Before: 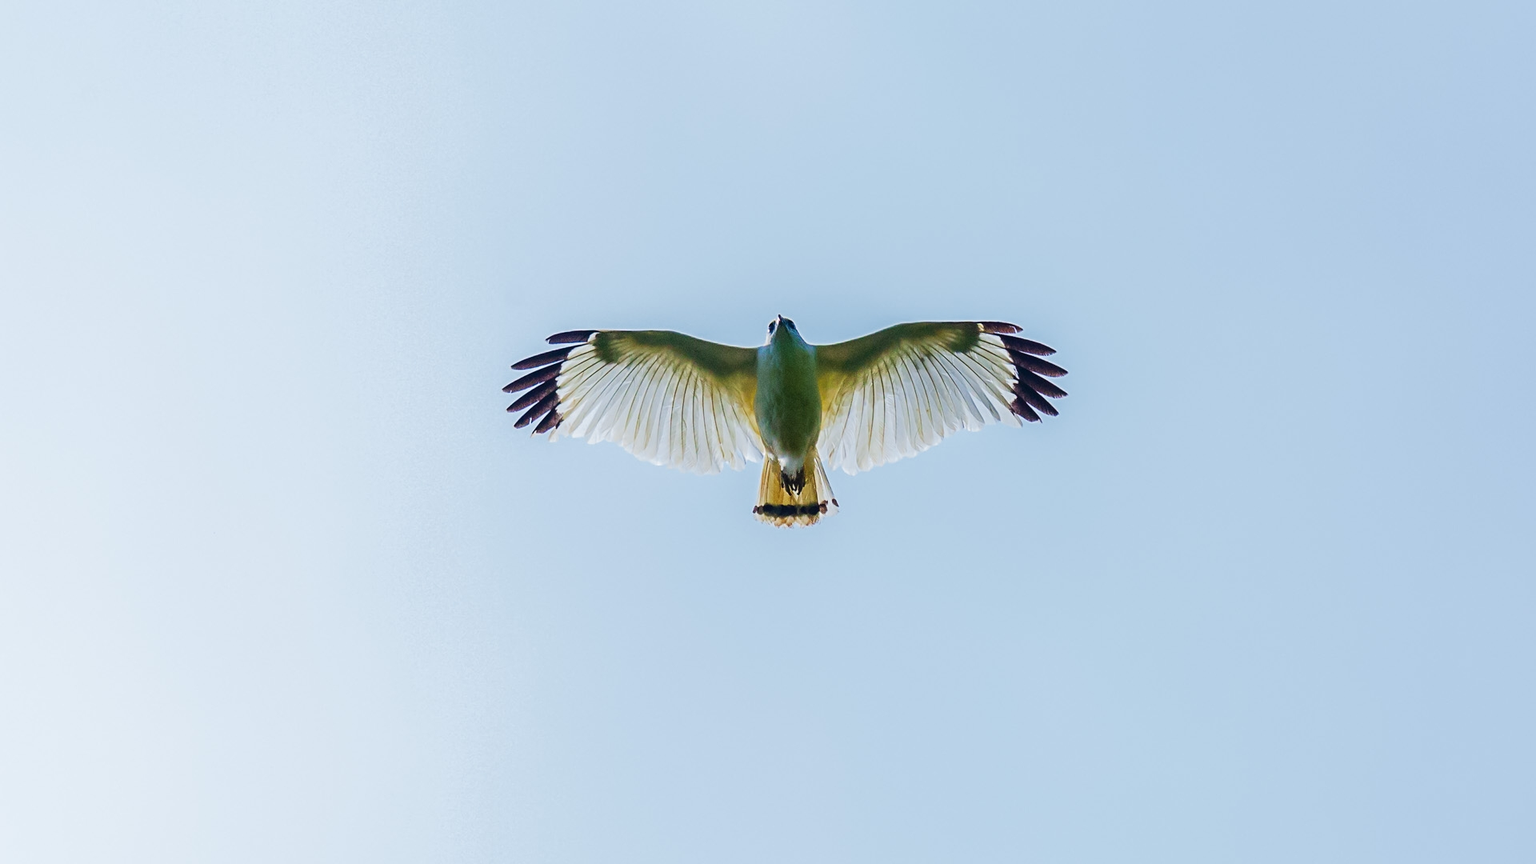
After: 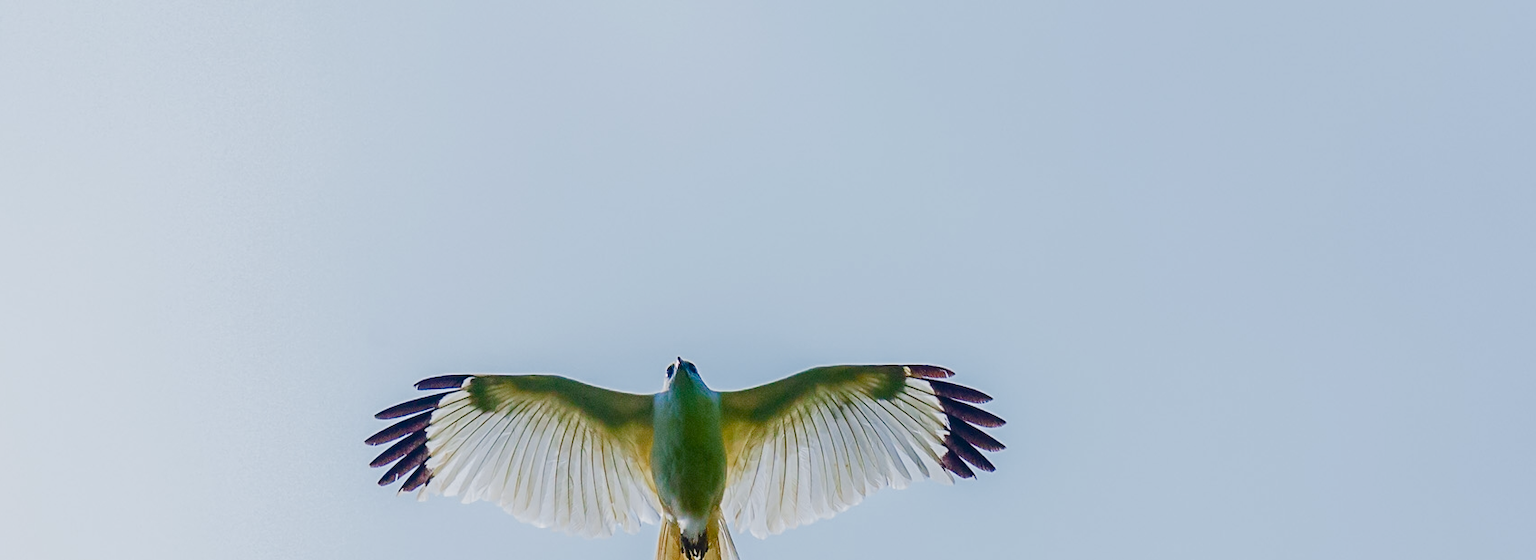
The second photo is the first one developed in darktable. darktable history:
crop and rotate: left 11.812%, bottom 42.776%
color balance rgb: shadows lift › chroma 1%, shadows lift › hue 113°, highlights gain › chroma 0.2%, highlights gain › hue 333°, perceptual saturation grading › global saturation 20%, perceptual saturation grading › highlights -50%, perceptual saturation grading › shadows 25%, contrast -10%
